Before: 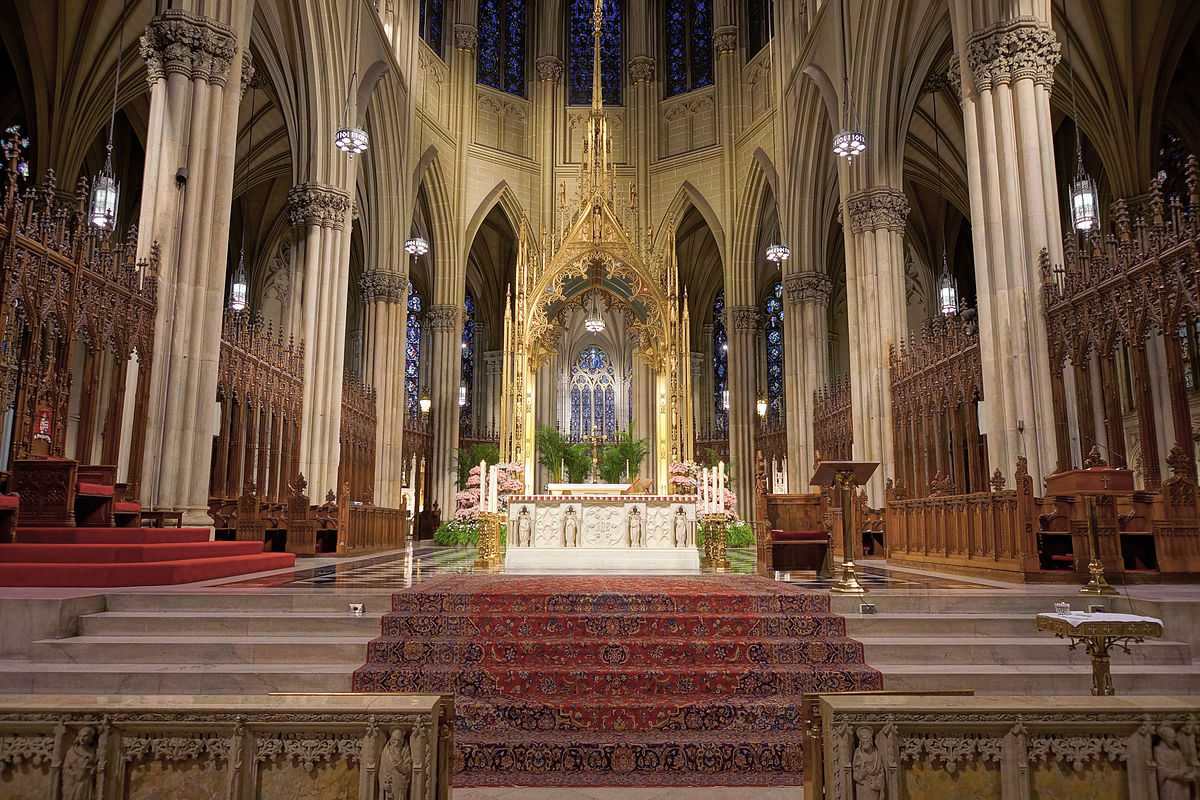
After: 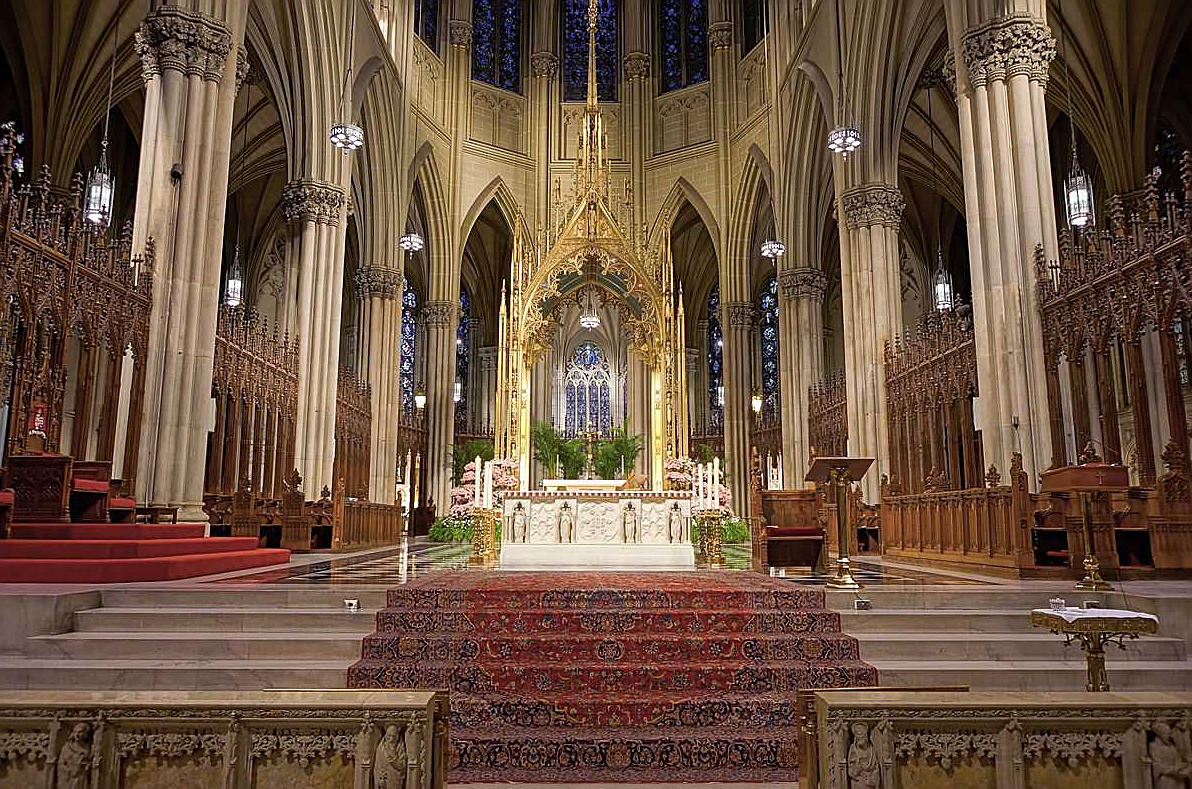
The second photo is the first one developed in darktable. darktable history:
sharpen: on, module defaults
crop: left 0.465%, top 0.579%, right 0.158%, bottom 0.691%
